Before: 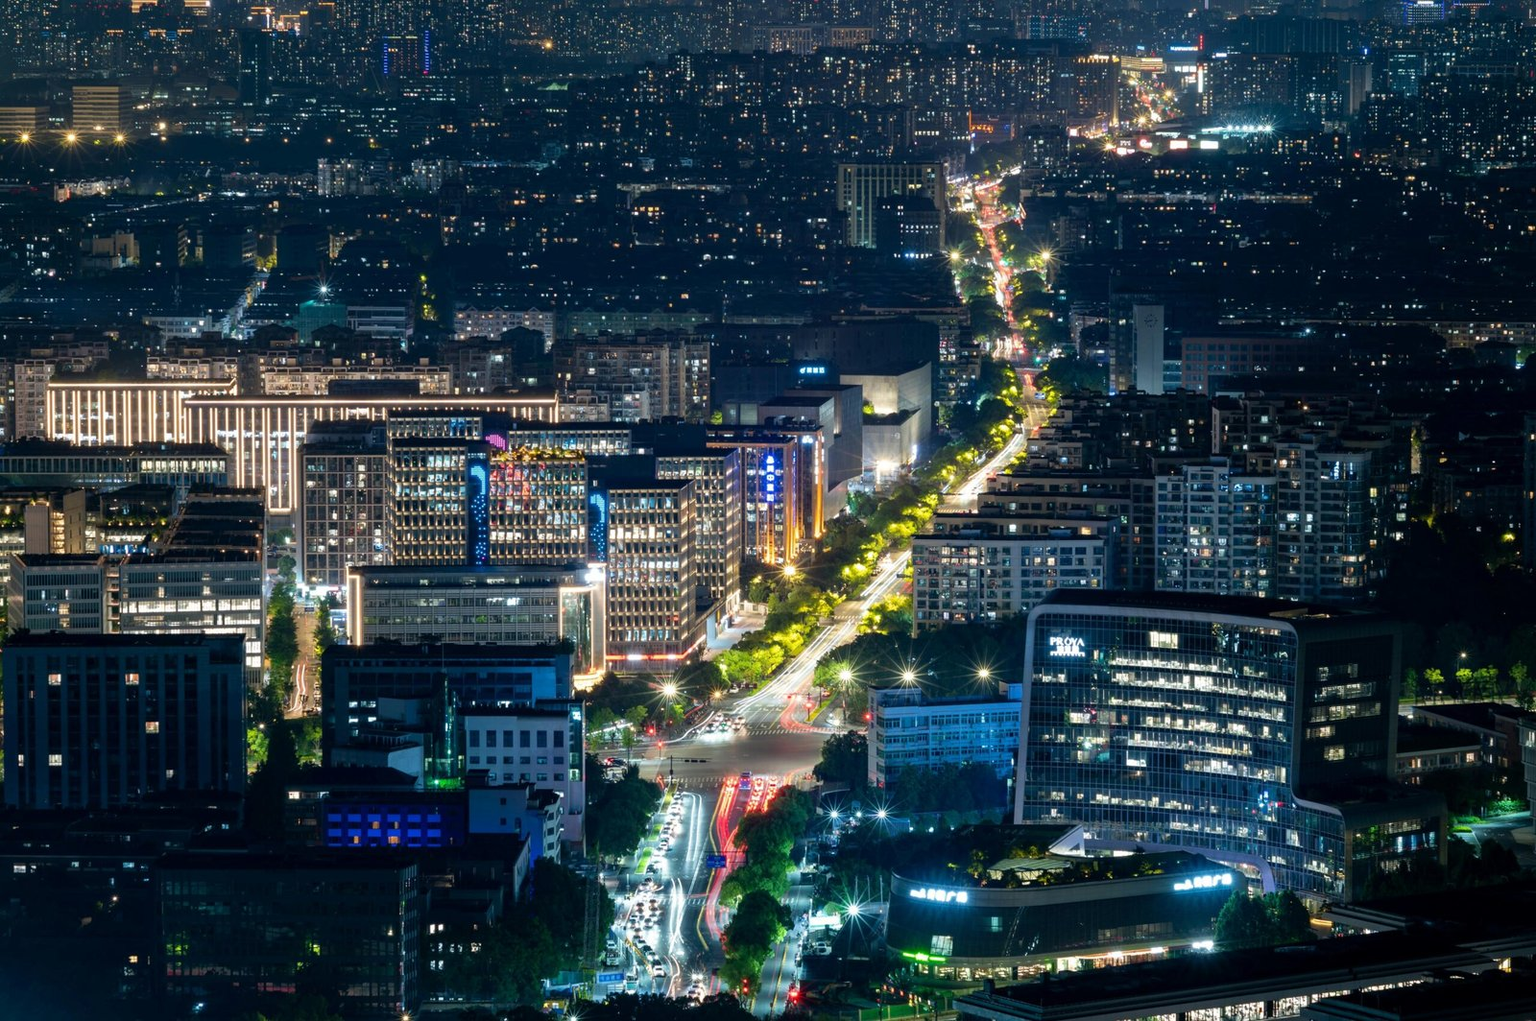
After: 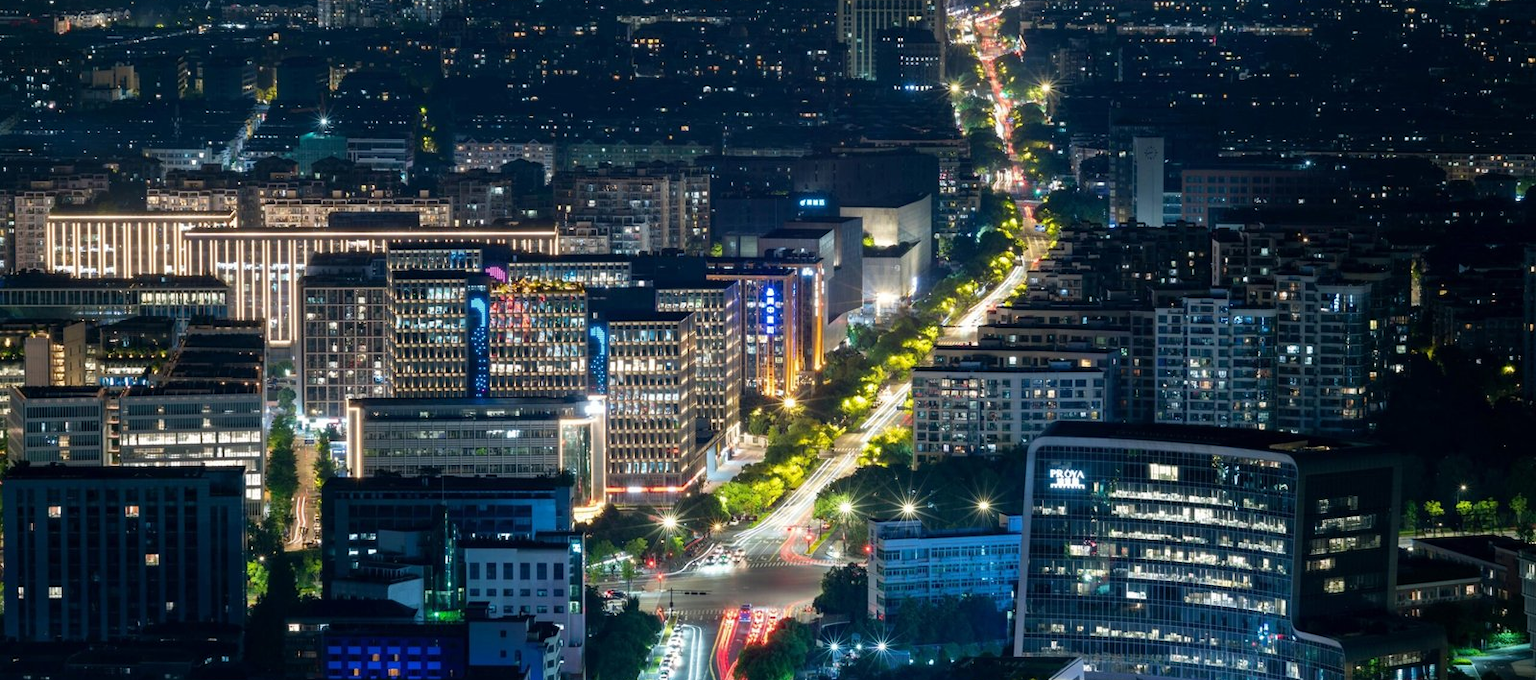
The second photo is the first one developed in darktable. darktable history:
crop: top 16.49%, bottom 16.786%
